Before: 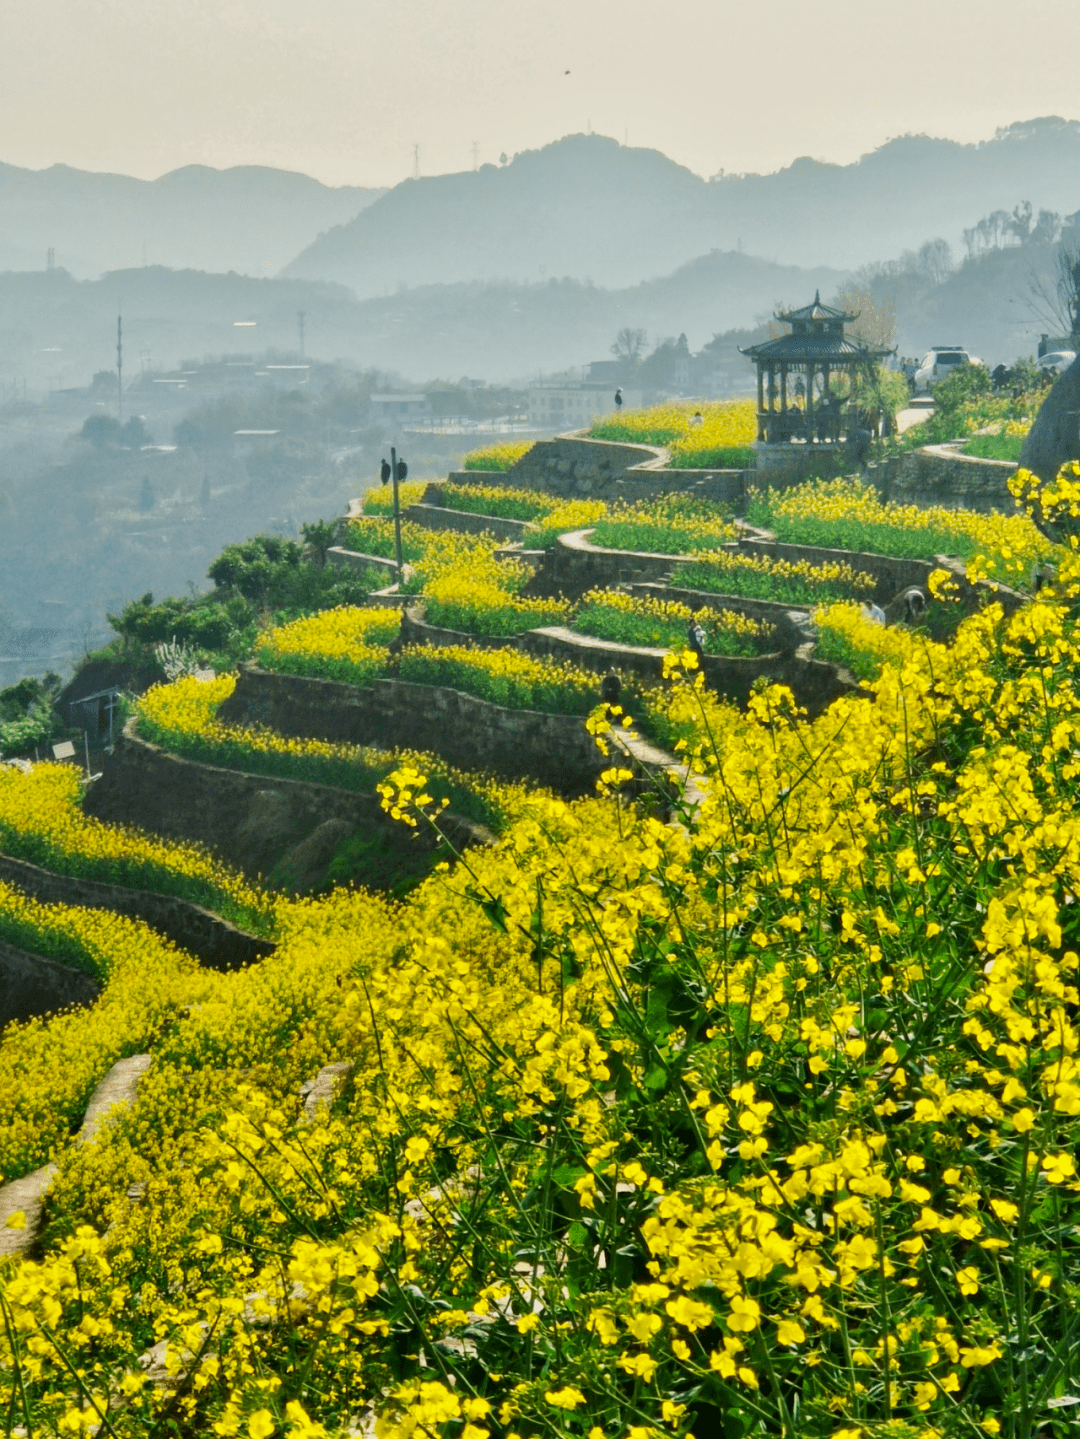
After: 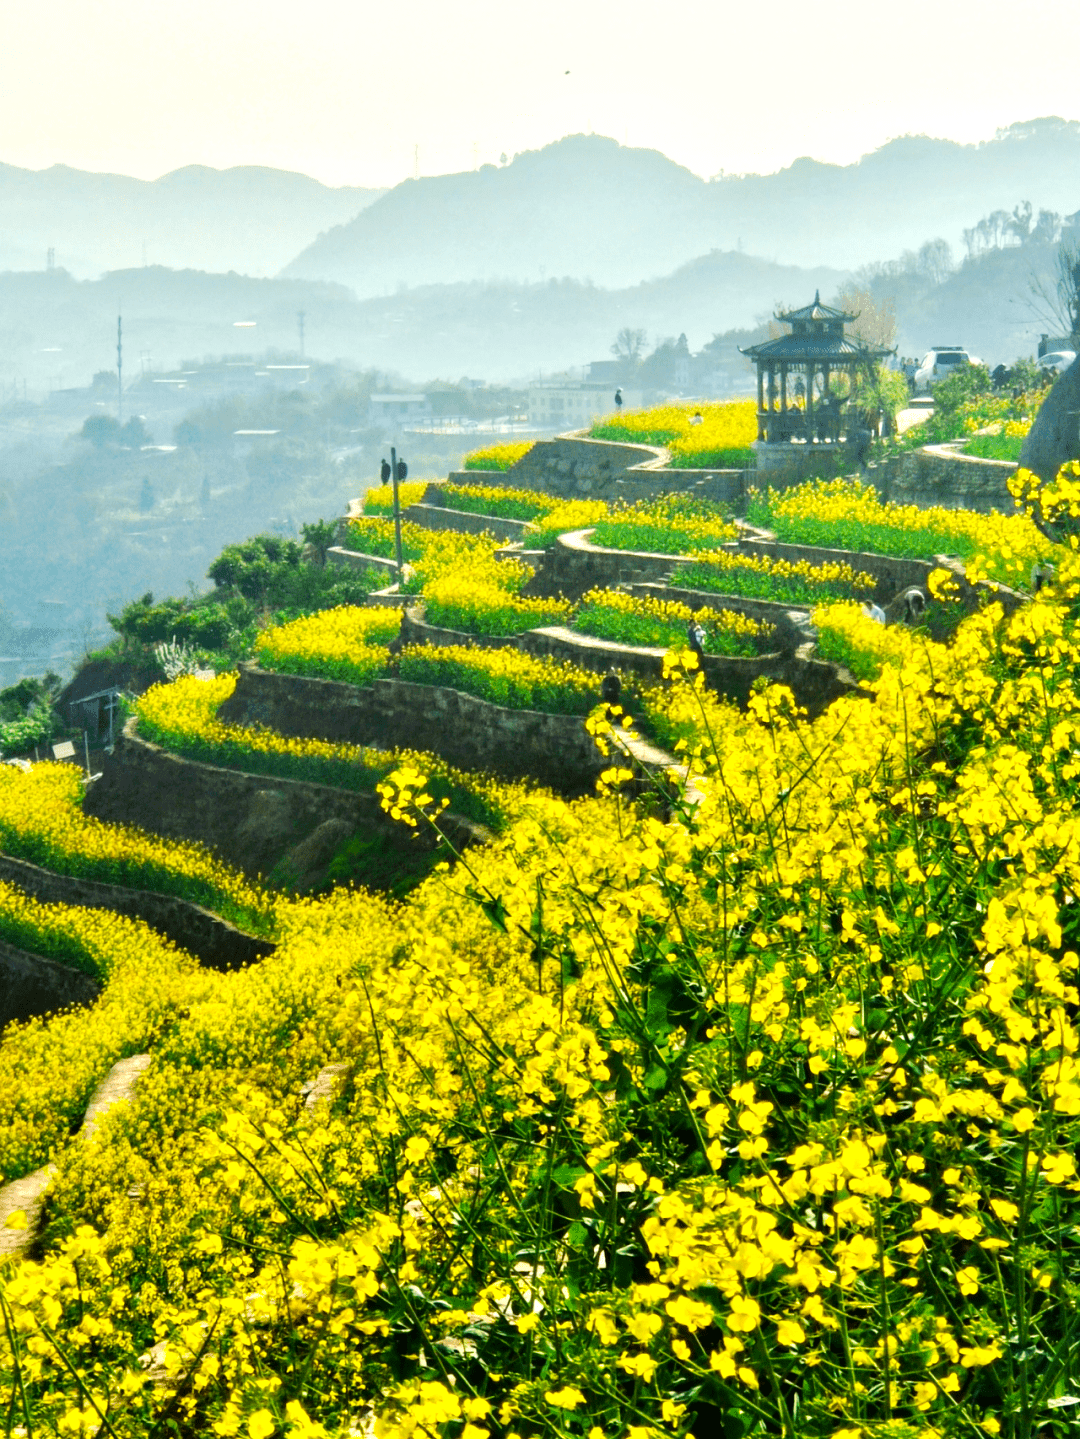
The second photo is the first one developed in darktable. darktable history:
color balance rgb: perceptual saturation grading › global saturation 30.851%
tone equalizer: -8 EV -0.753 EV, -7 EV -0.672 EV, -6 EV -0.63 EV, -5 EV -0.425 EV, -3 EV 0.398 EV, -2 EV 0.6 EV, -1 EV 0.675 EV, +0 EV 0.727 EV, mask exposure compensation -0.497 EV
